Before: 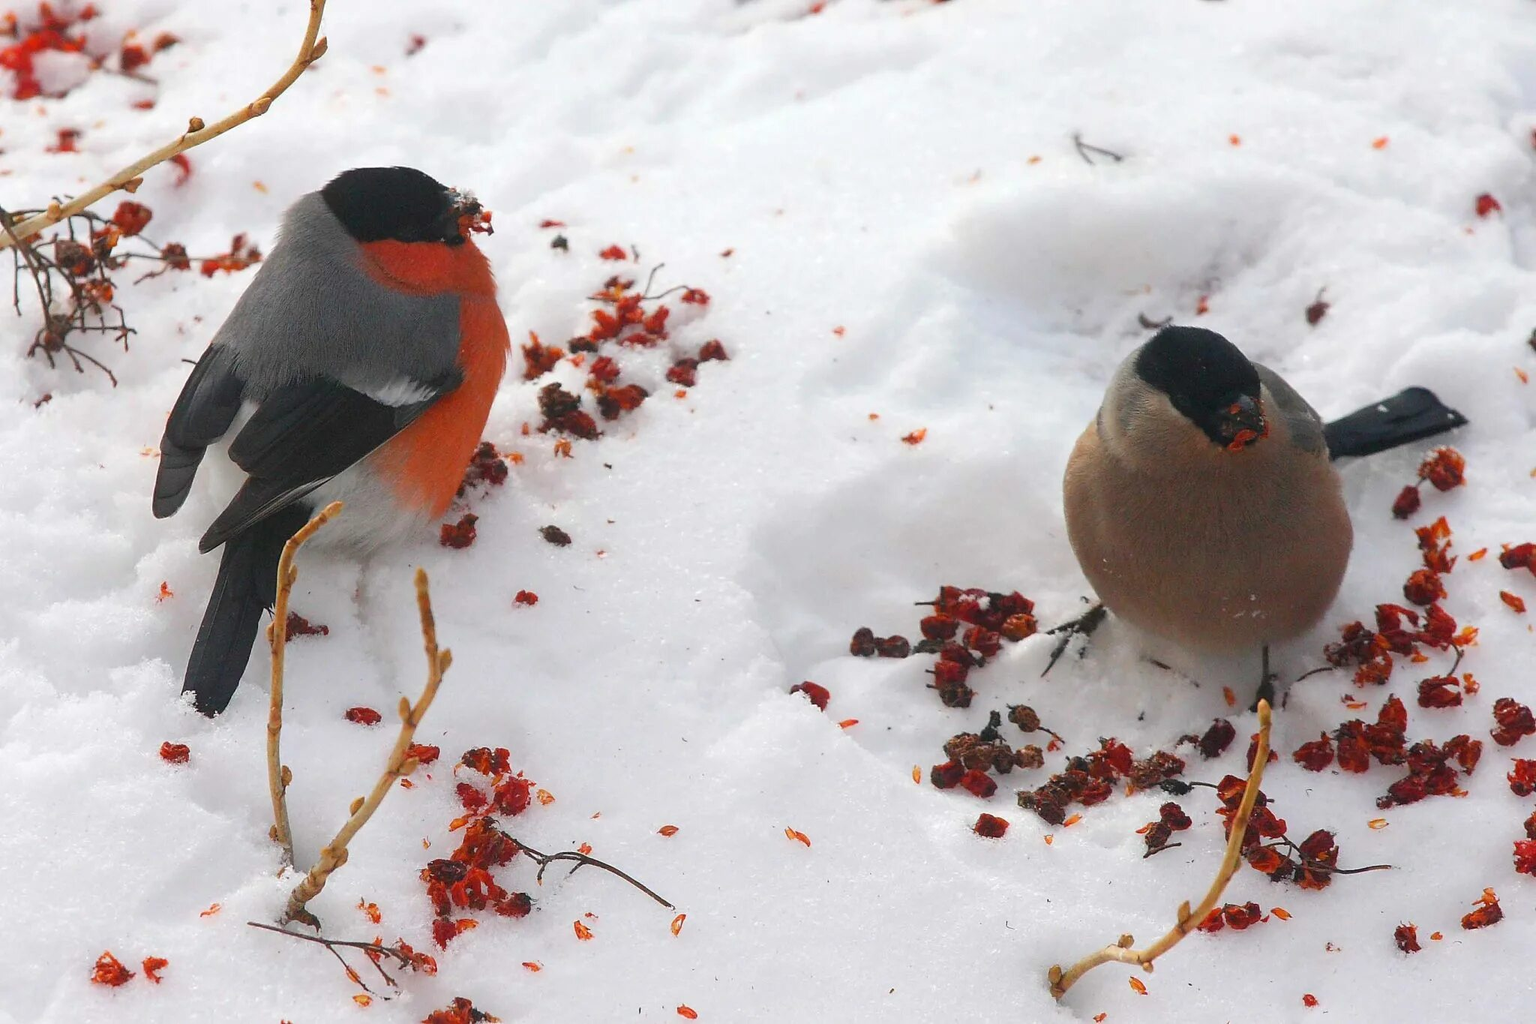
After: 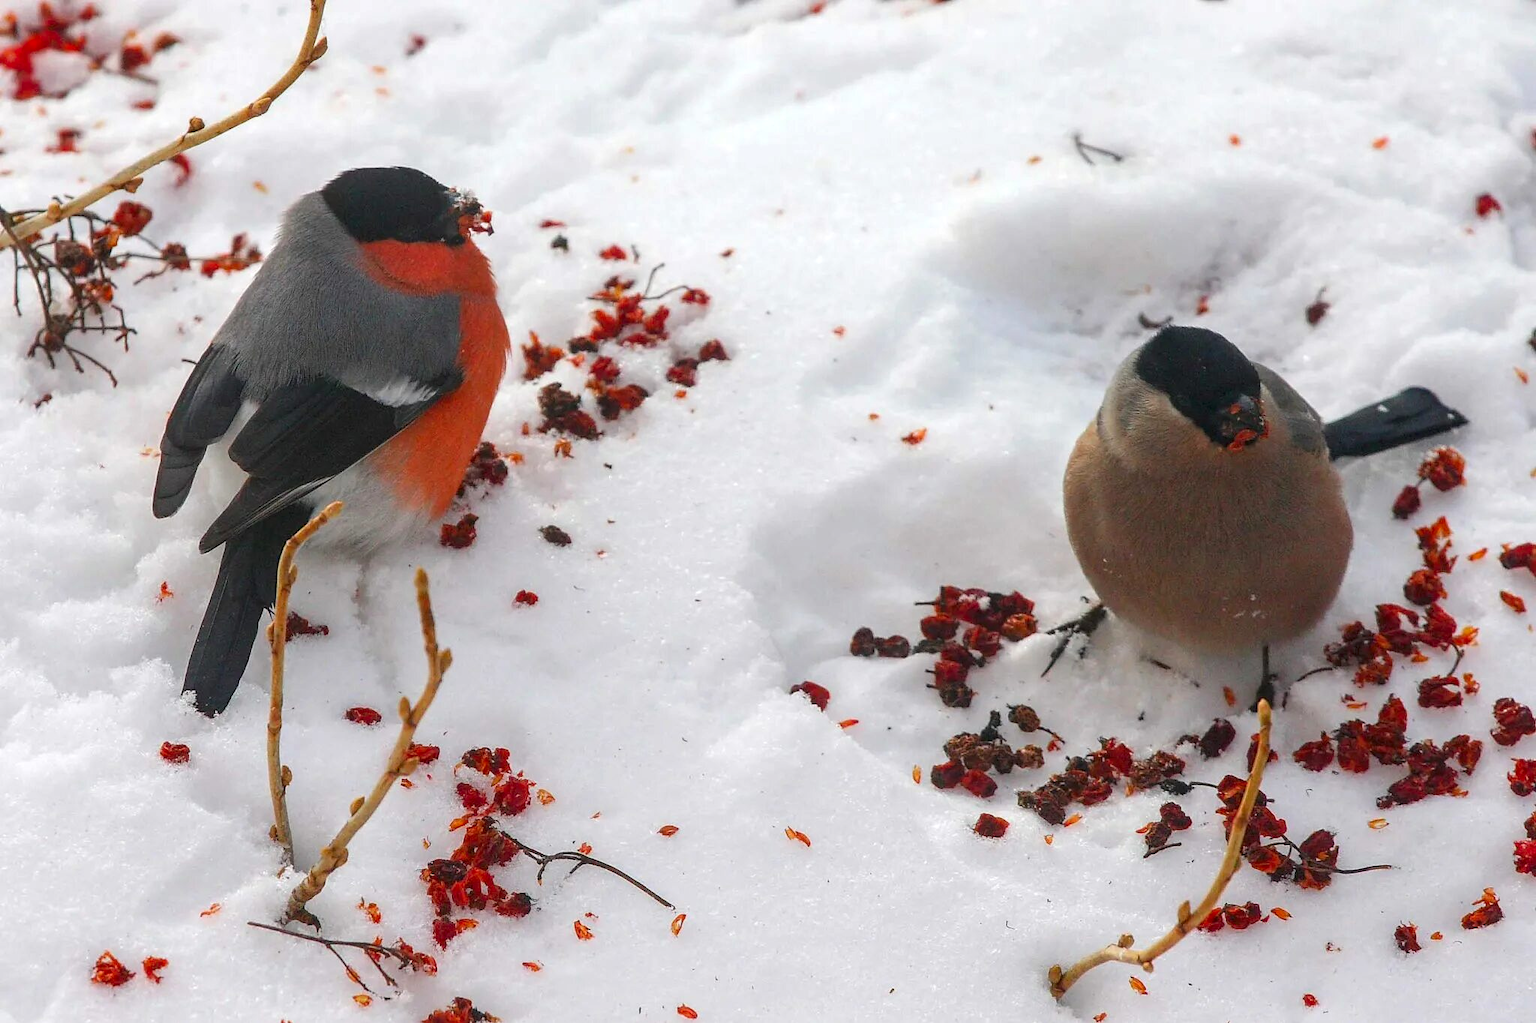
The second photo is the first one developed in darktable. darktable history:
local contrast: detail 130%
color correction: saturation 1.1
